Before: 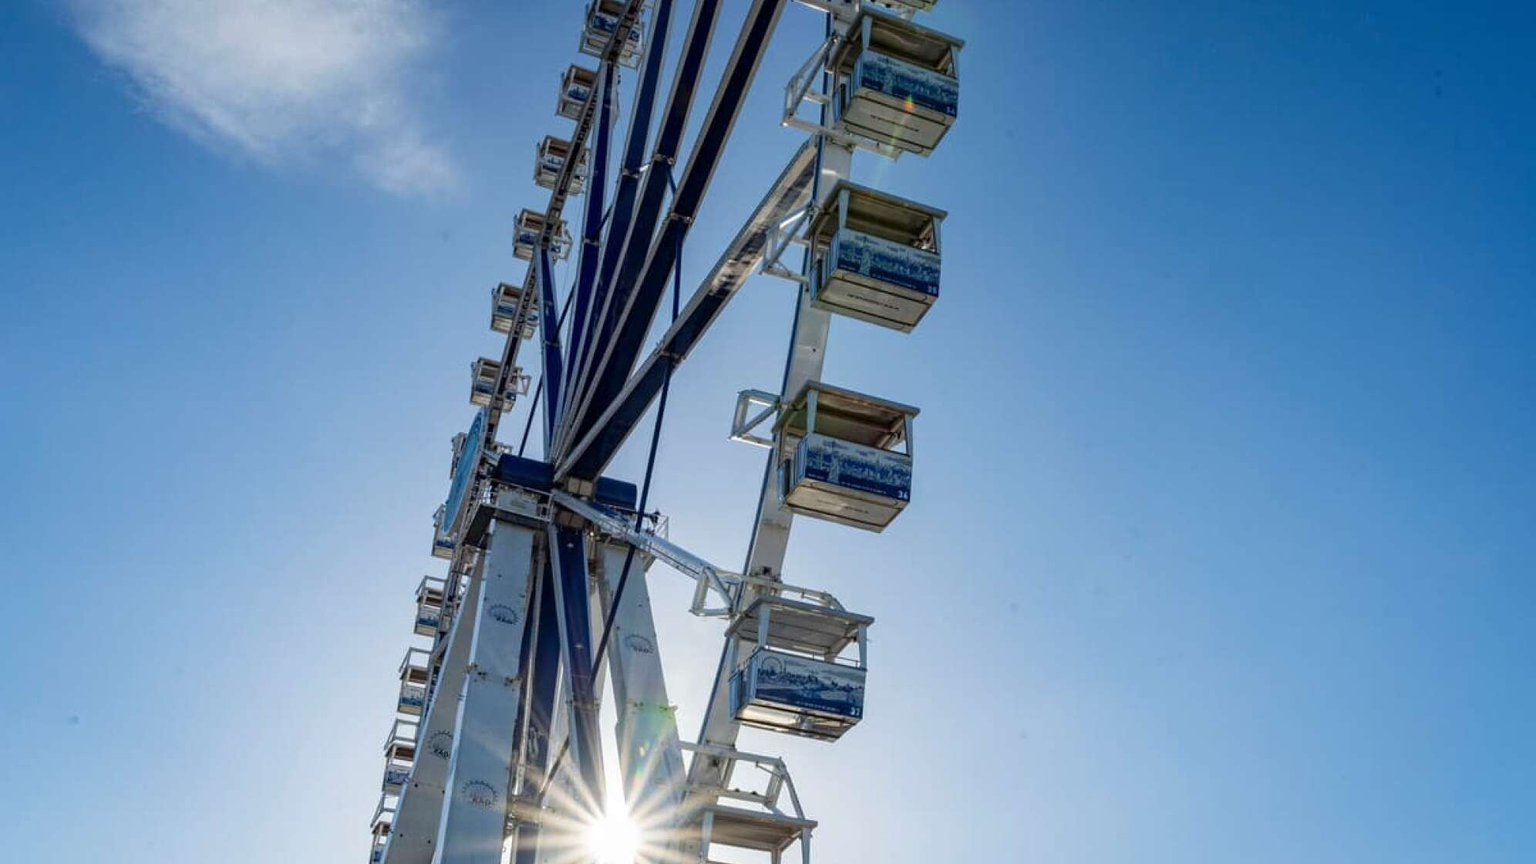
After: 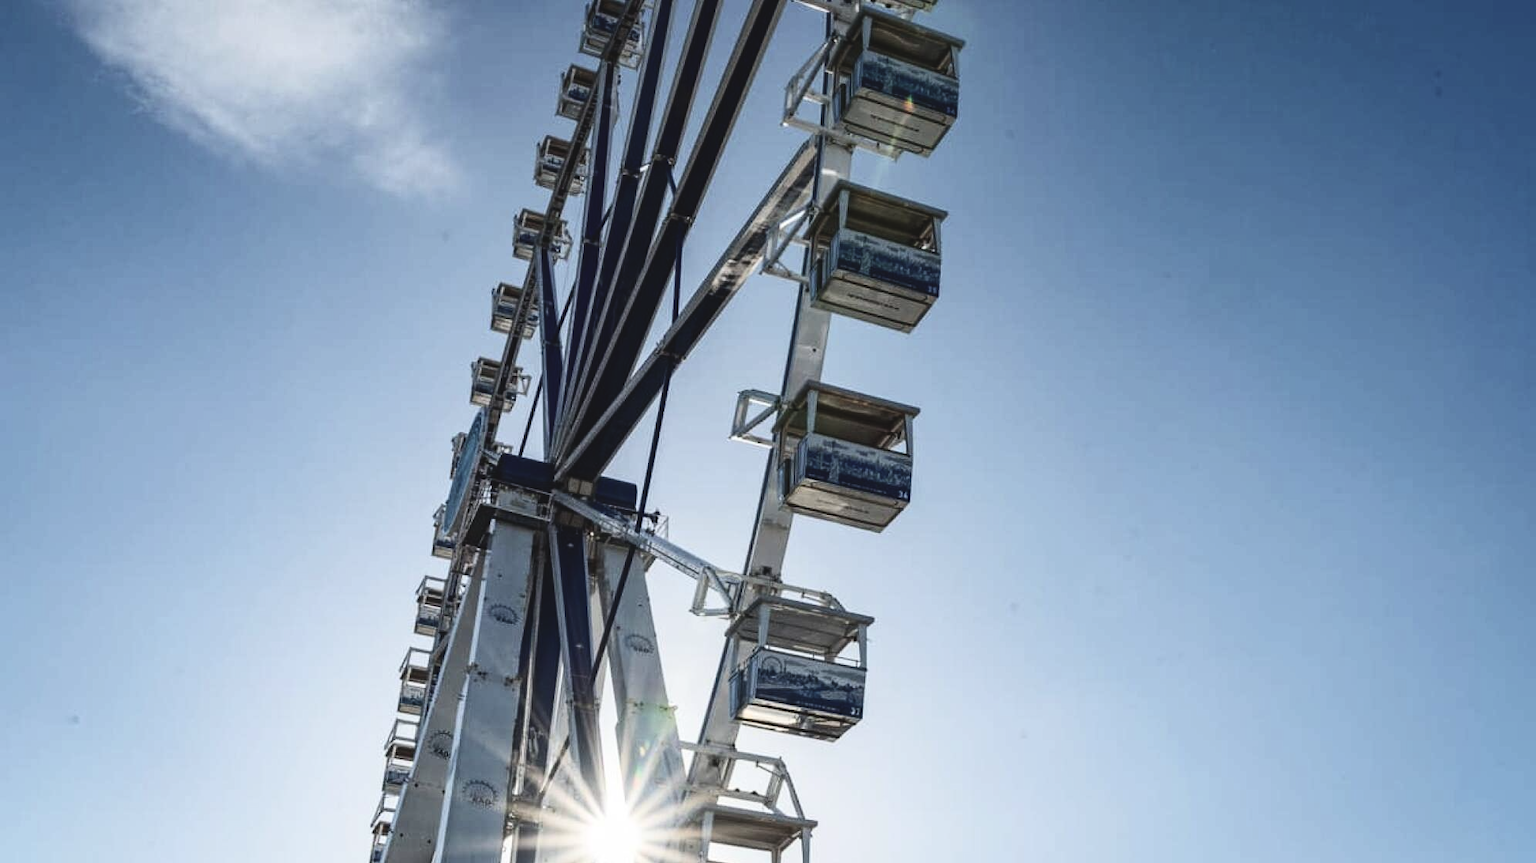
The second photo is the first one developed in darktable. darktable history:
contrast brightness saturation: contrast 0.25, saturation -0.31
exposure: black level correction -0.015, compensate highlight preservation false
